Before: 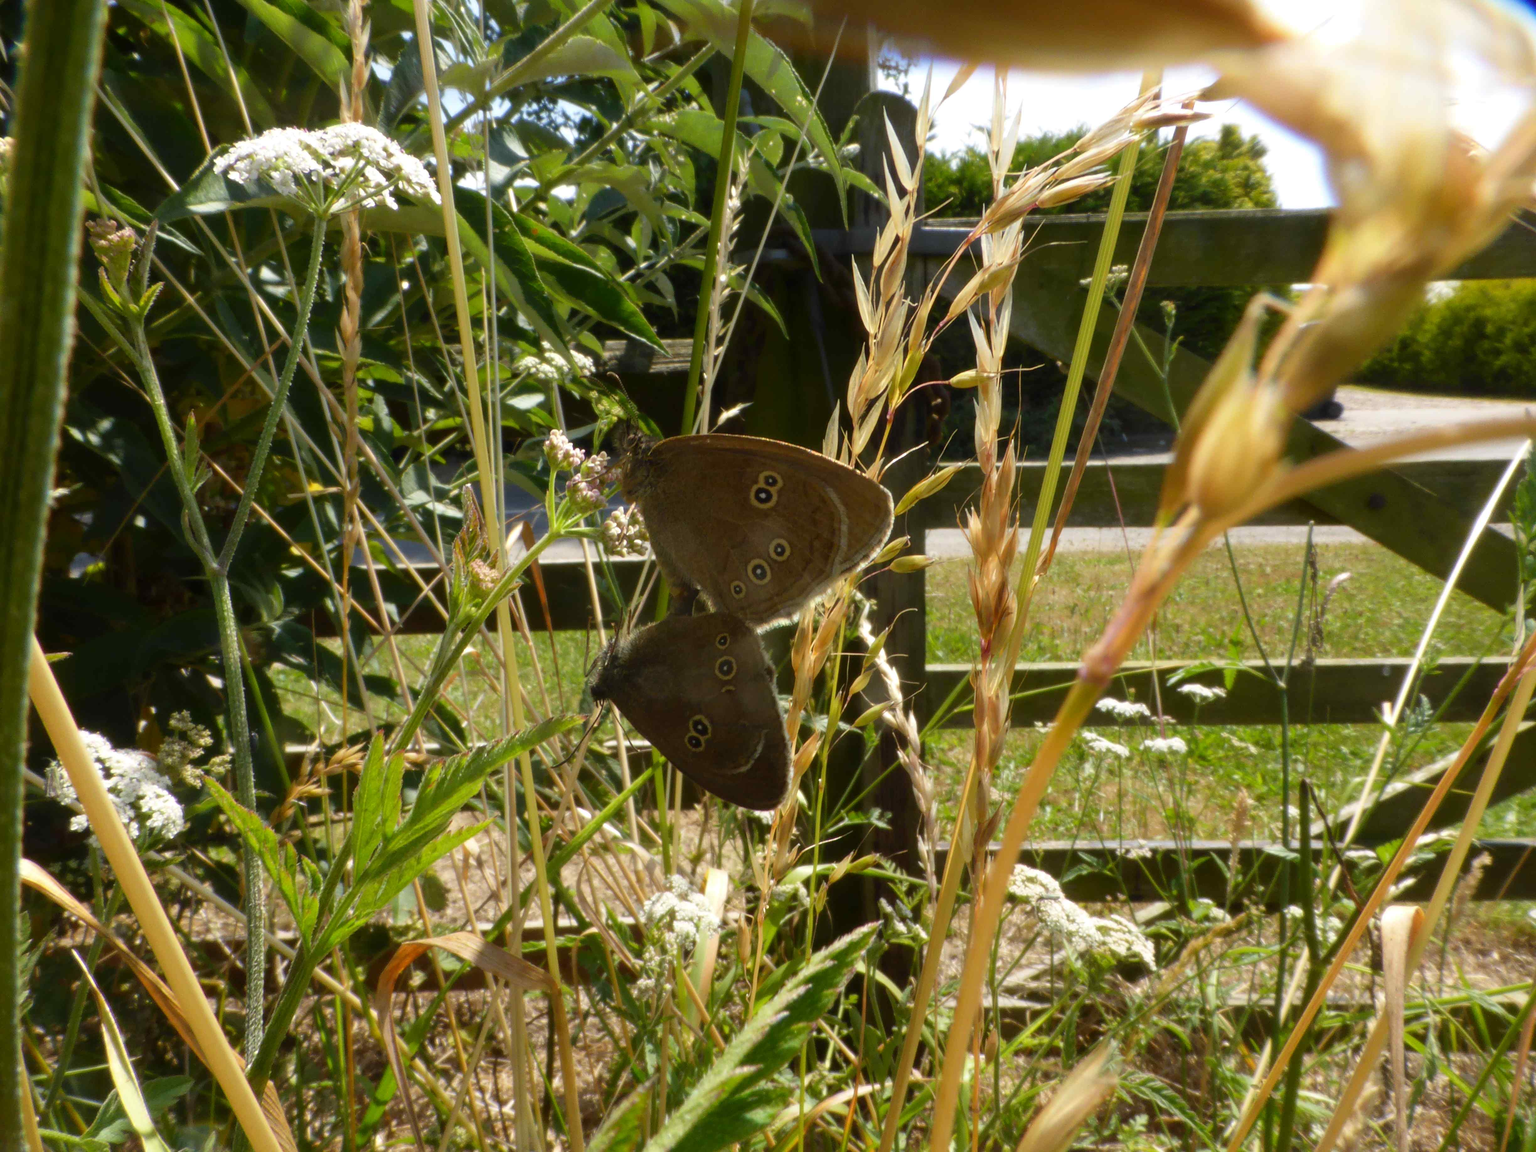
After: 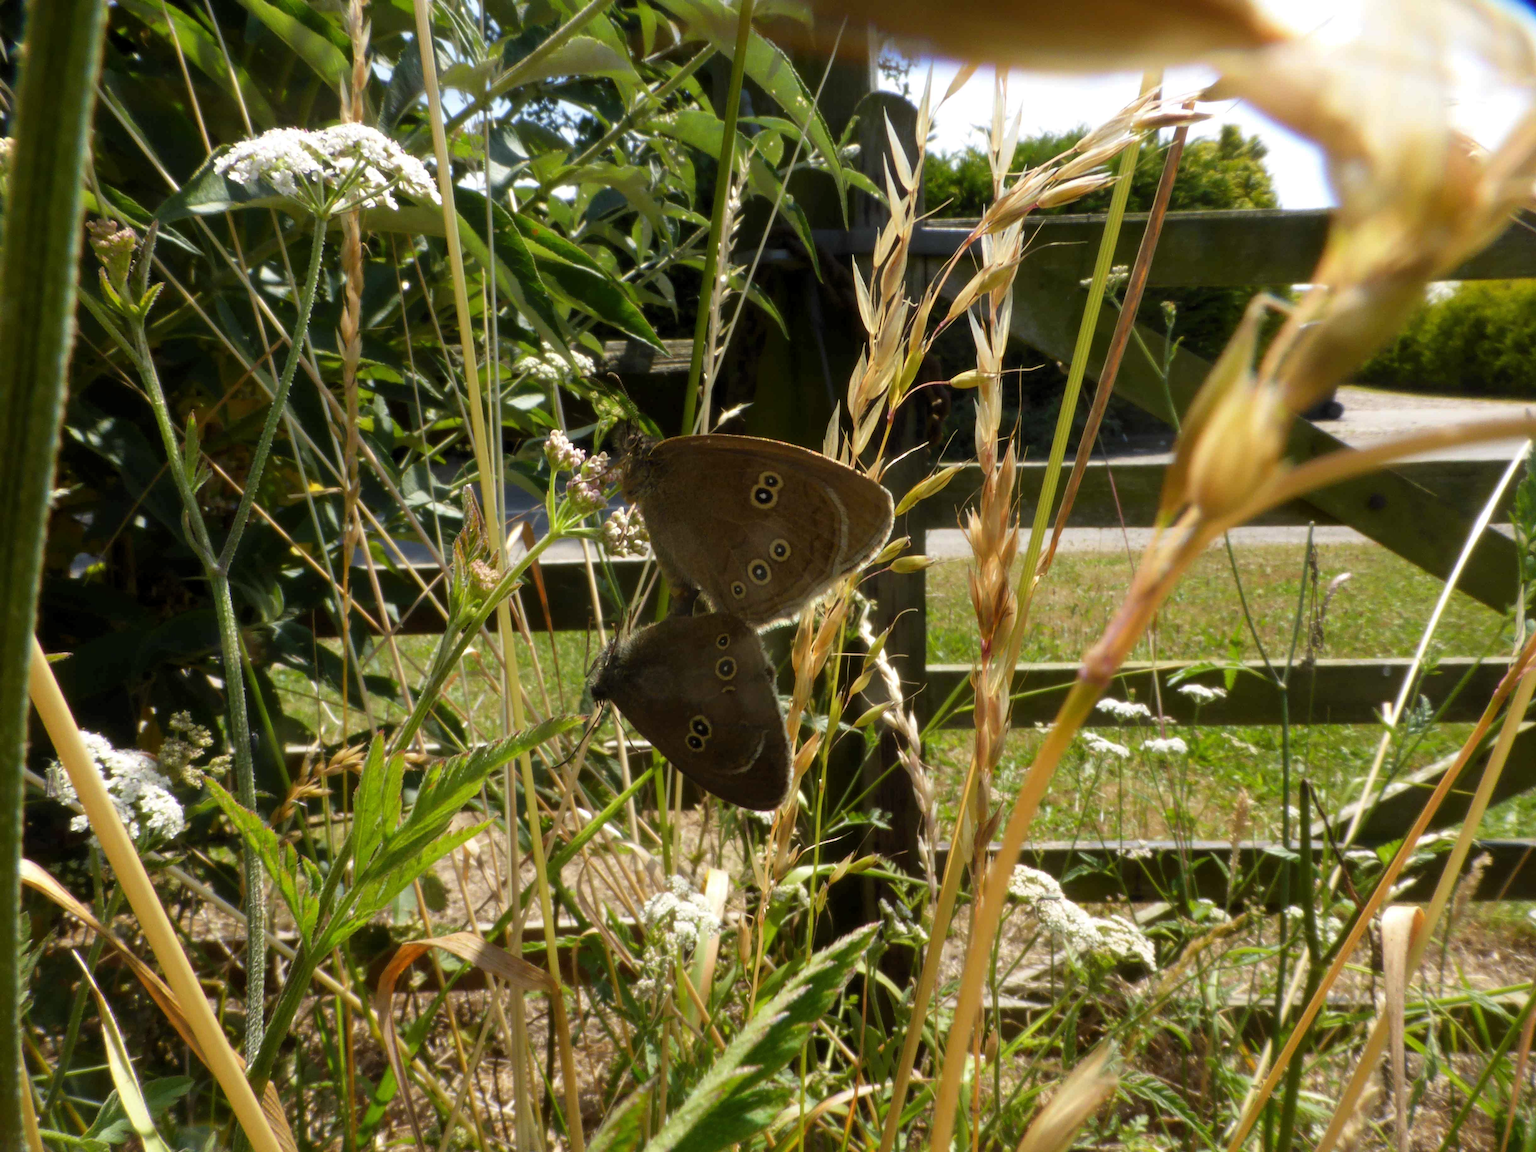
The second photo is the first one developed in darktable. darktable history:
levels: mode automatic, black 0.066%, levels [0.018, 0.493, 1]
